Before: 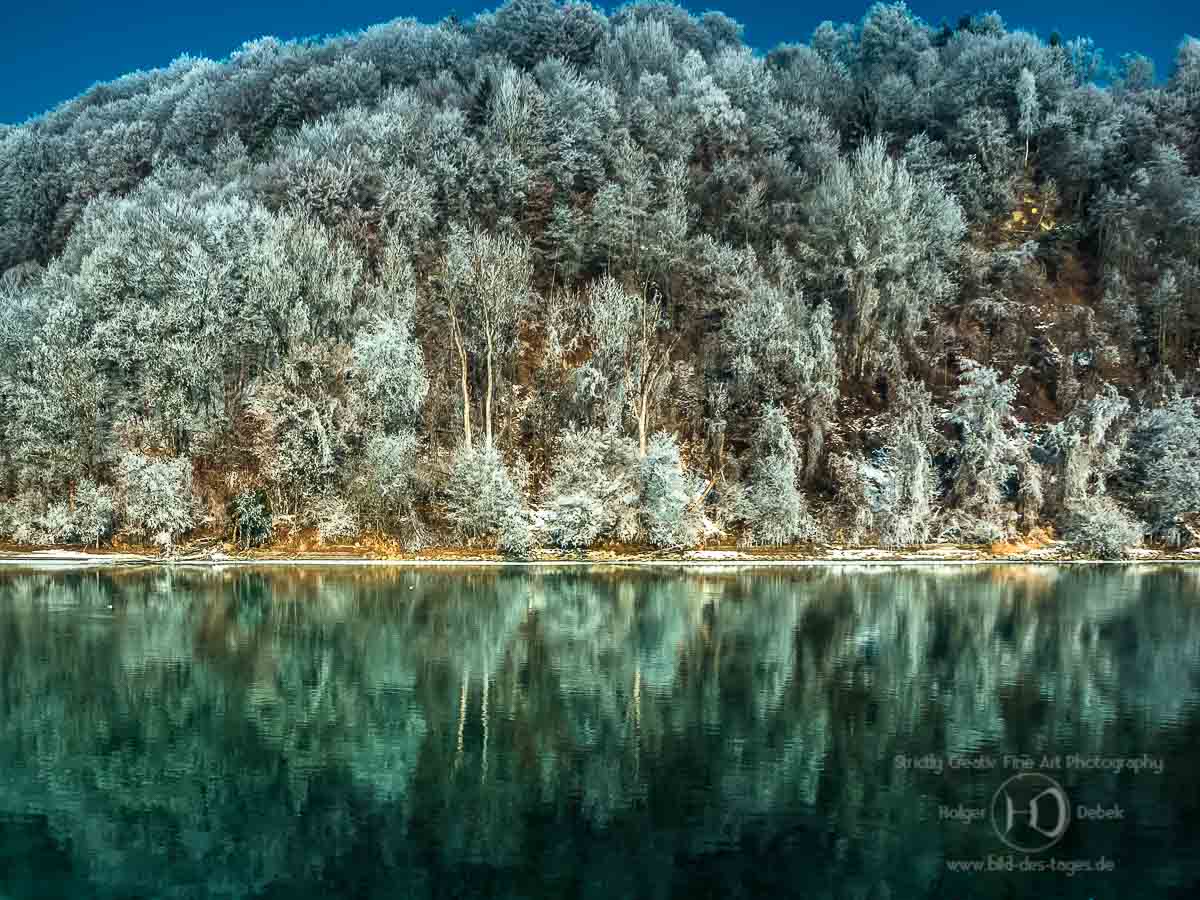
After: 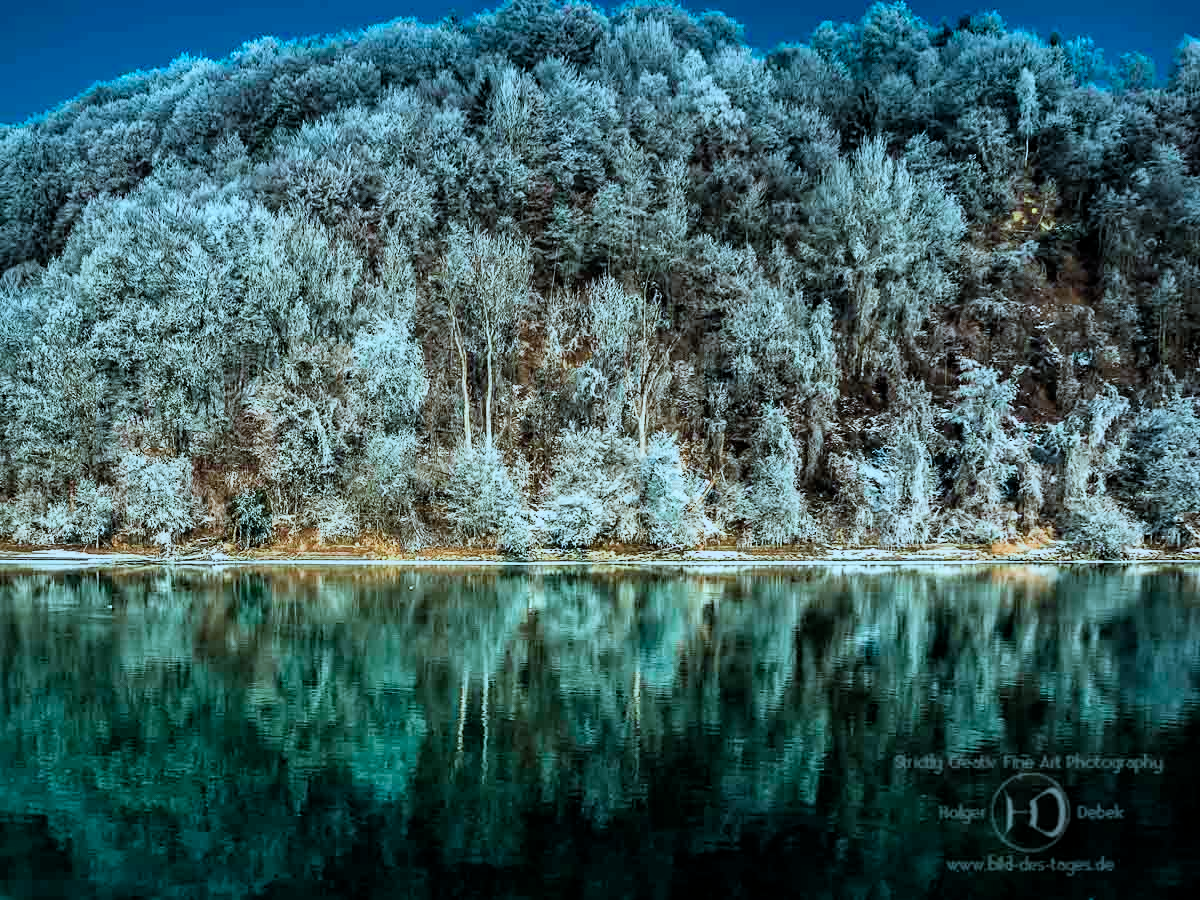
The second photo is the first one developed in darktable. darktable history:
color balance rgb: perceptual saturation grading › global saturation 0.531%
haze removal: strength 0.297, distance 0.254, compatibility mode true, adaptive false
color correction: highlights a* -9.81, highlights b* -21.35
filmic rgb: middle gray luminance 9.33%, black relative exposure -10.69 EV, white relative exposure 3.45 EV, target black luminance 0%, hardness 5.99, latitude 59.6%, contrast 1.094, highlights saturation mix 3.64%, shadows ↔ highlights balance 29.21%
